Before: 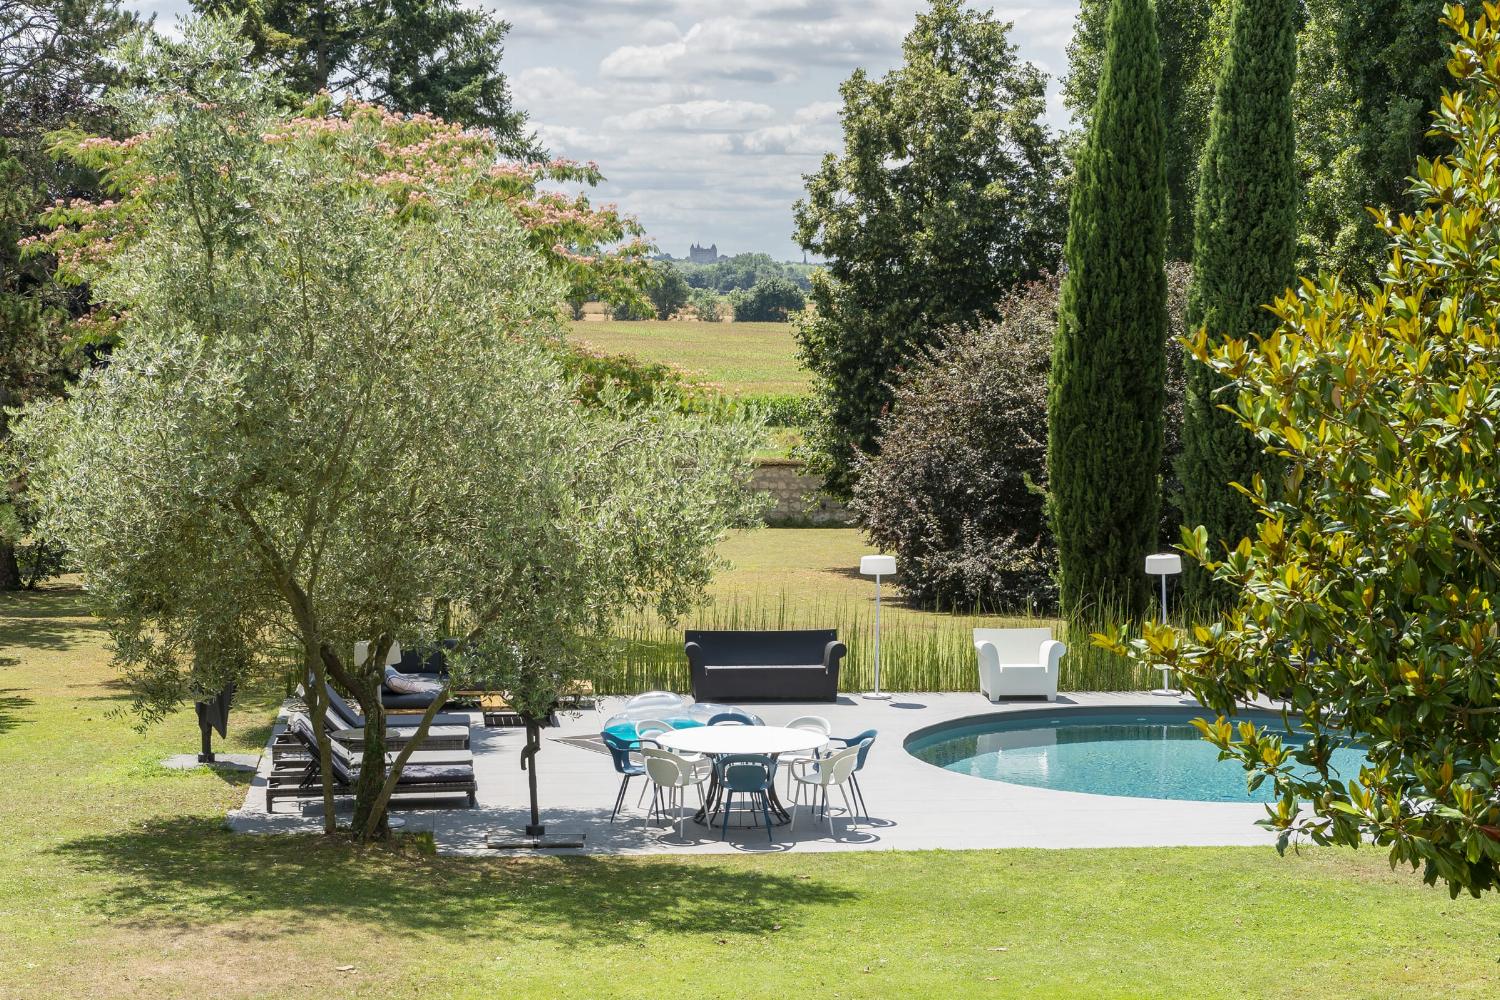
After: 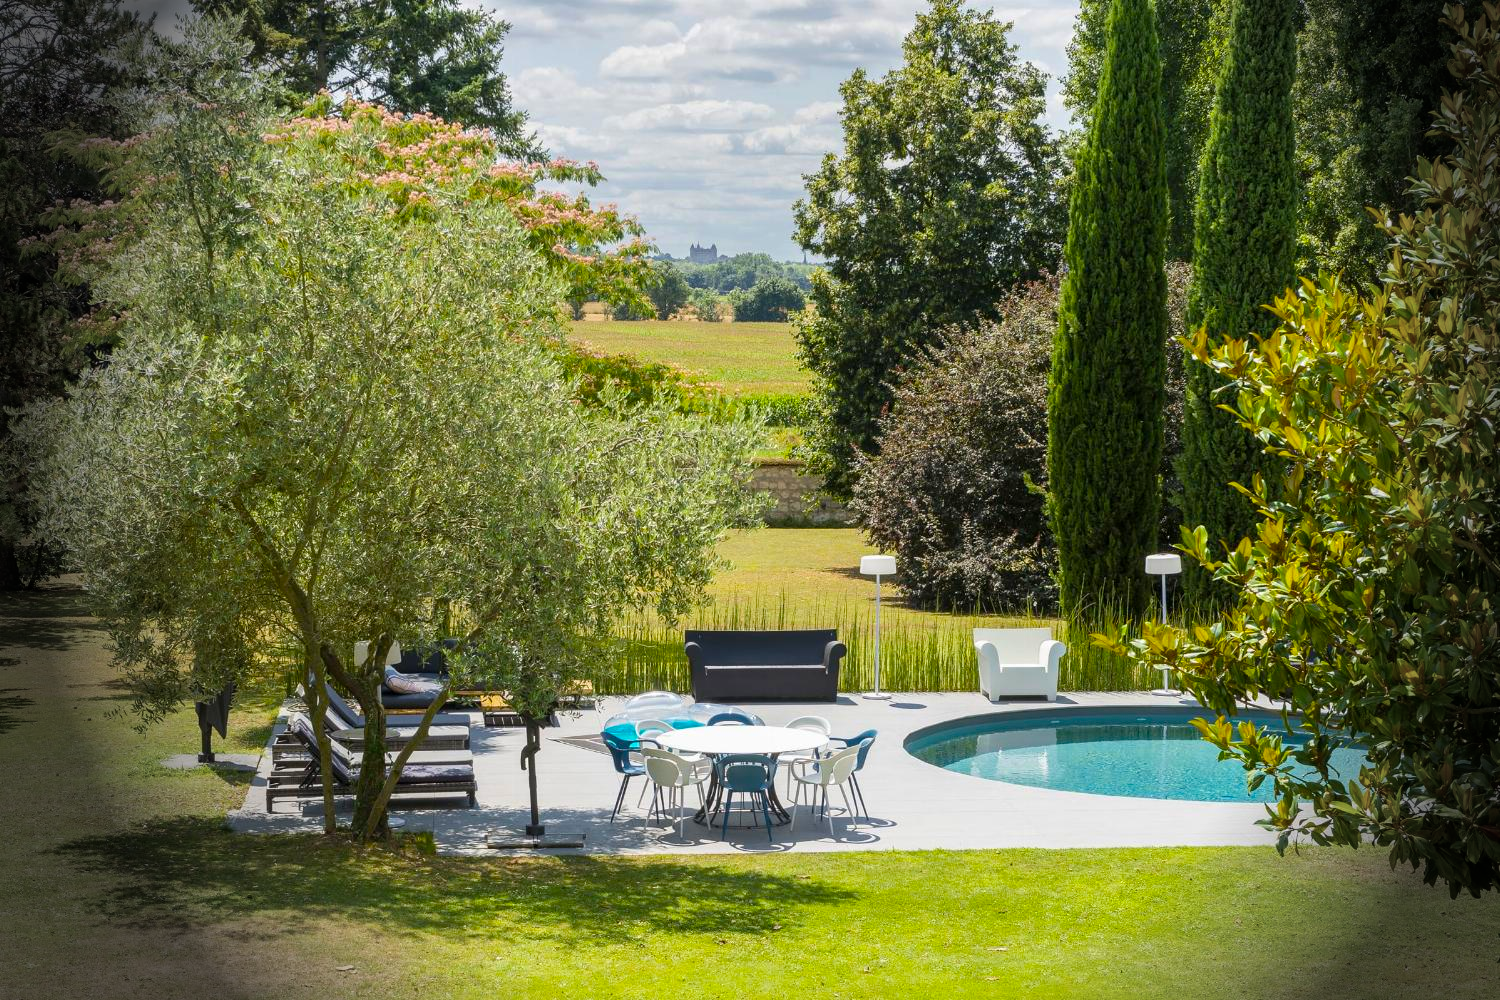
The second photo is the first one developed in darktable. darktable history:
color balance rgb: perceptual saturation grading › global saturation 30%, global vibrance 20%
vignetting: fall-off start 76.42%, fall-off radius 27.36%, brightness -0.872, center (0.037, -0.09), width/height ratio 0.971
